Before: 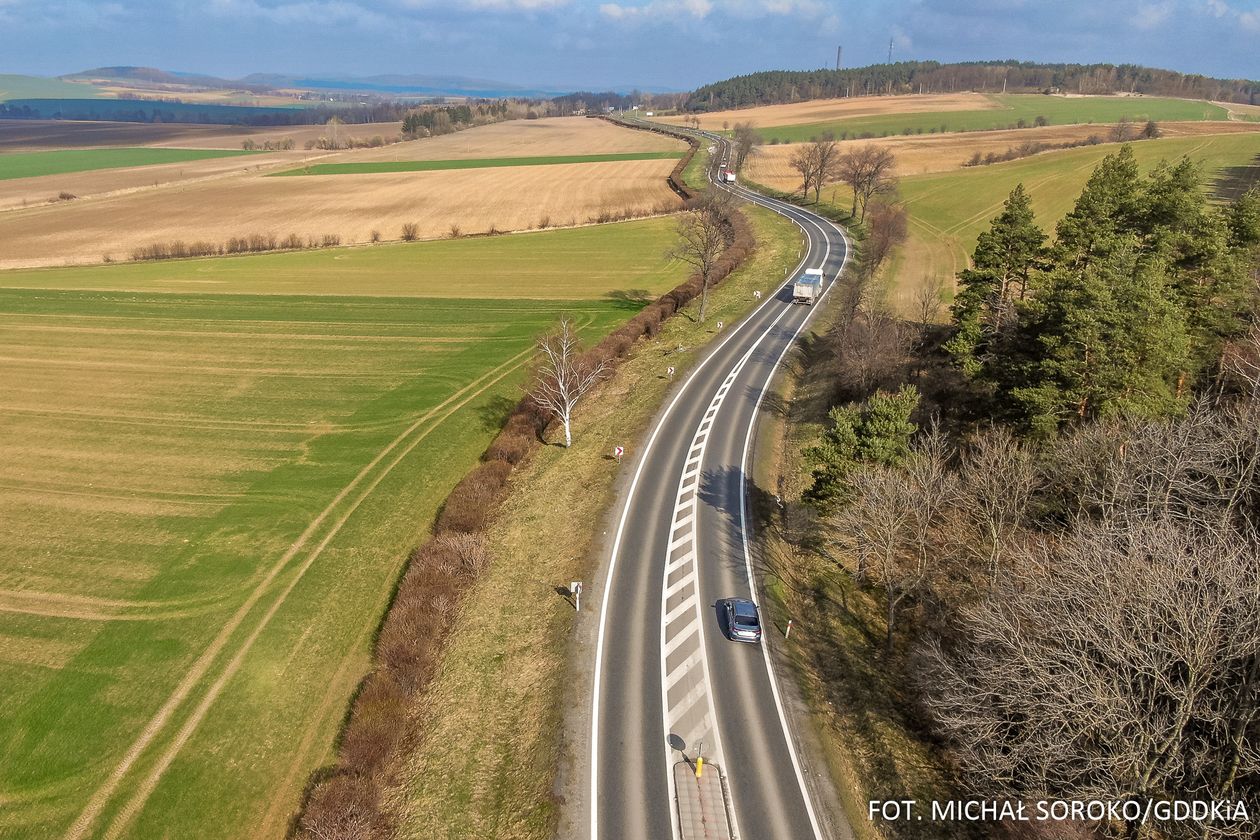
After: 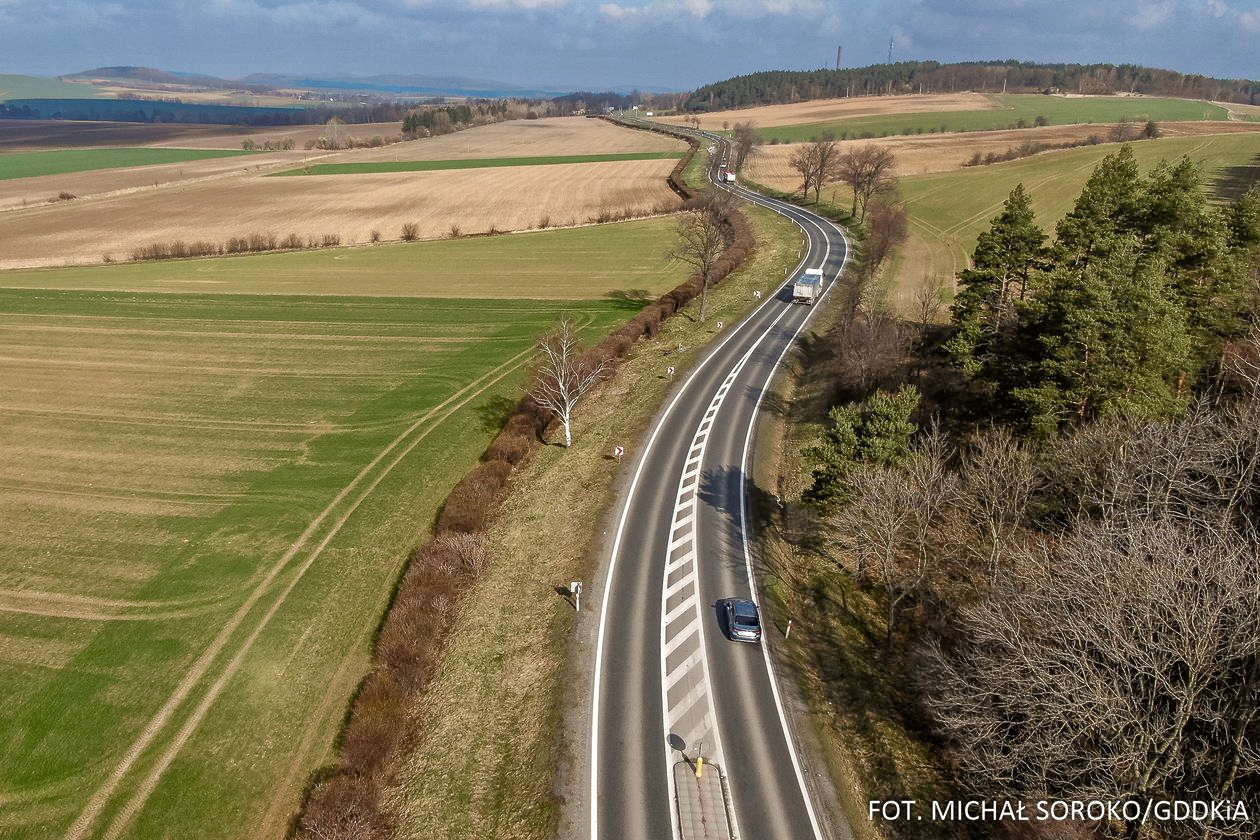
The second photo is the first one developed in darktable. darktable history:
color balance rgb: power › luminance -14.759%, perceptual saturation grading › global saturation 0.461%, perceptual saturation grading › highlights -30.384%, perceptual saturation grading › shadows 19.267%, global vibrance 14.84%
